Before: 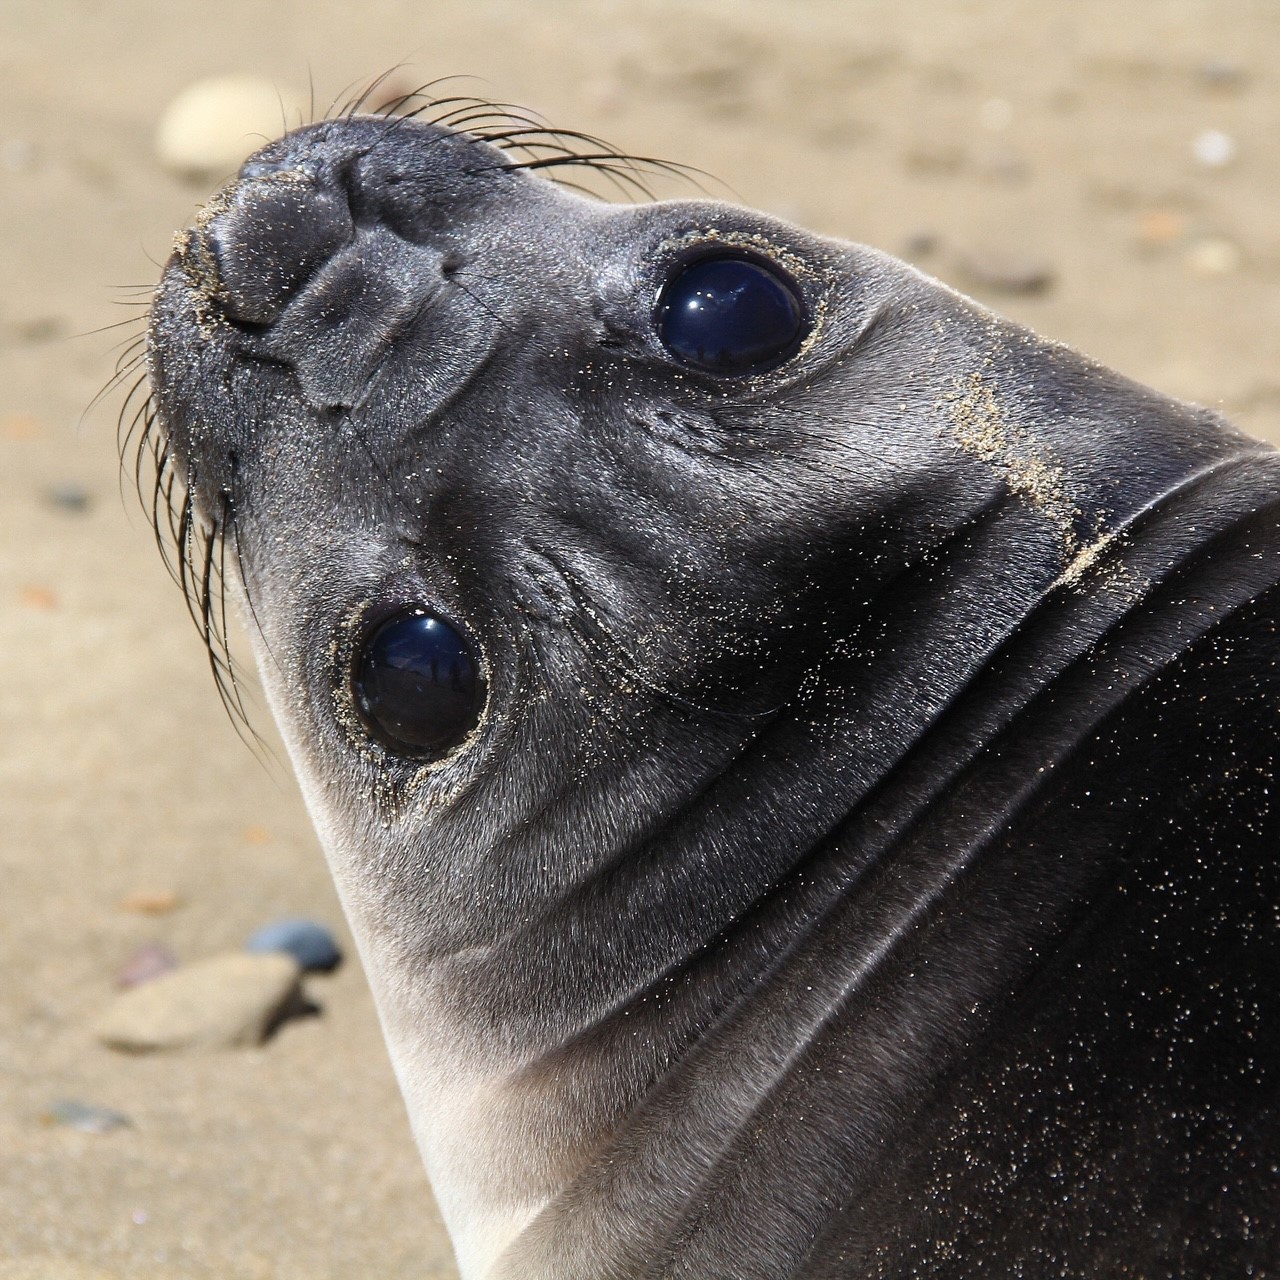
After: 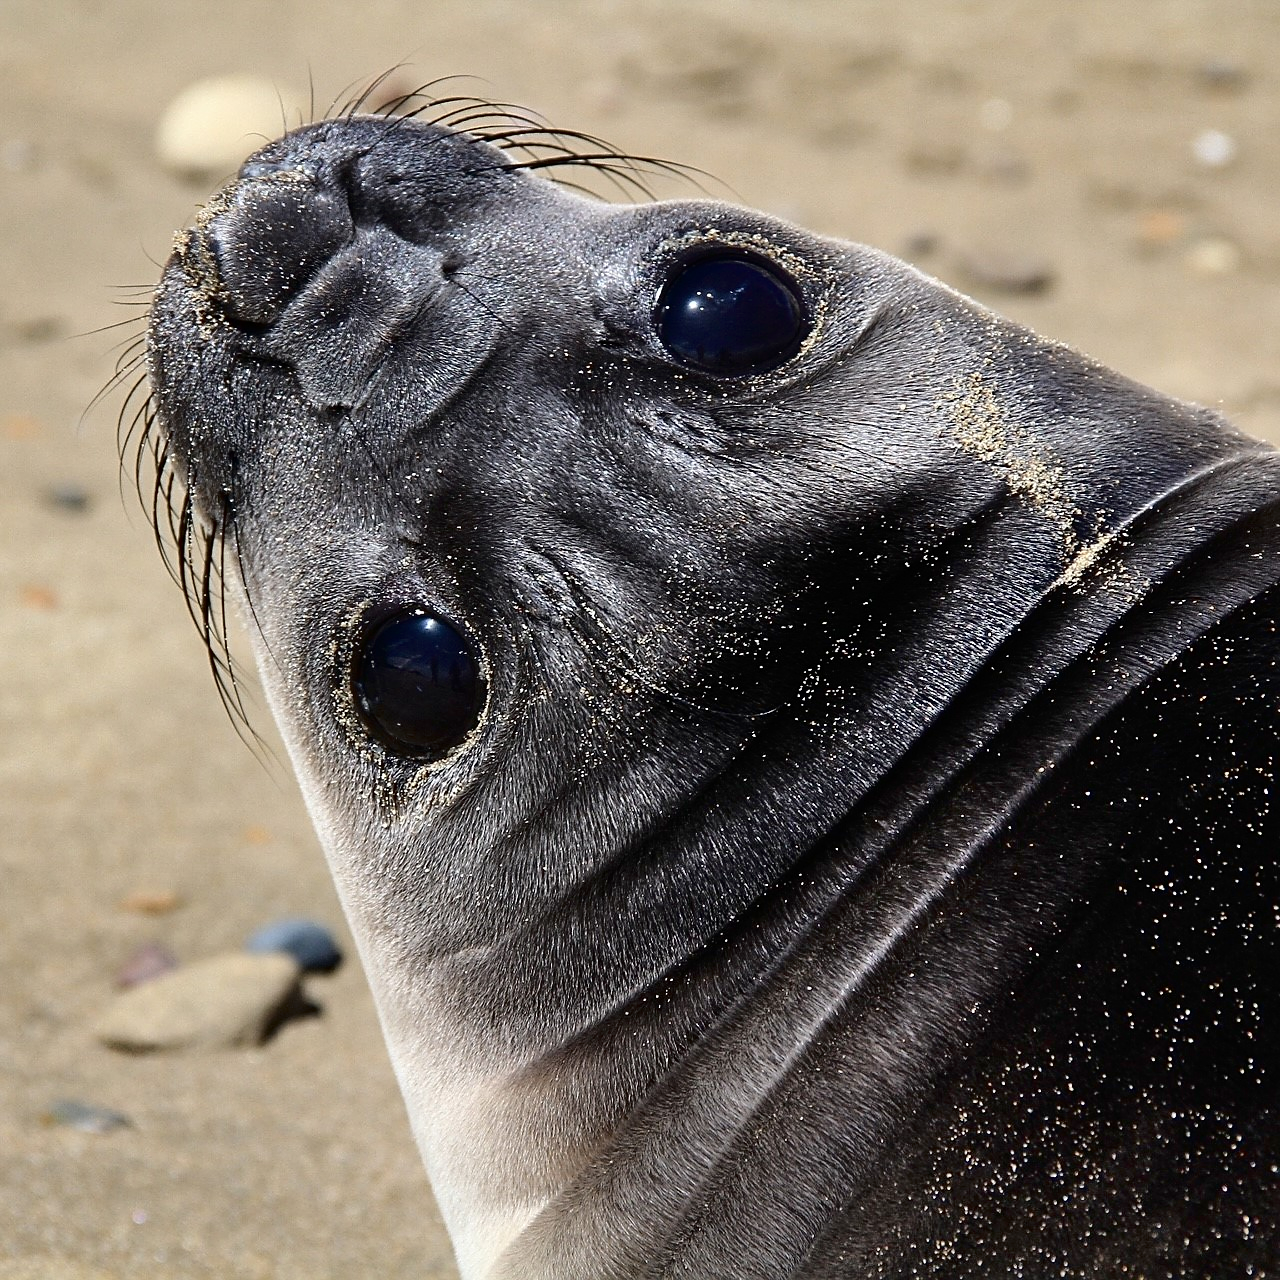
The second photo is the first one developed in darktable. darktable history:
shadows and highlights: soften with gaussian
sharpen: amount 0.478
fill light: exposure -2 EV, width 8.6
